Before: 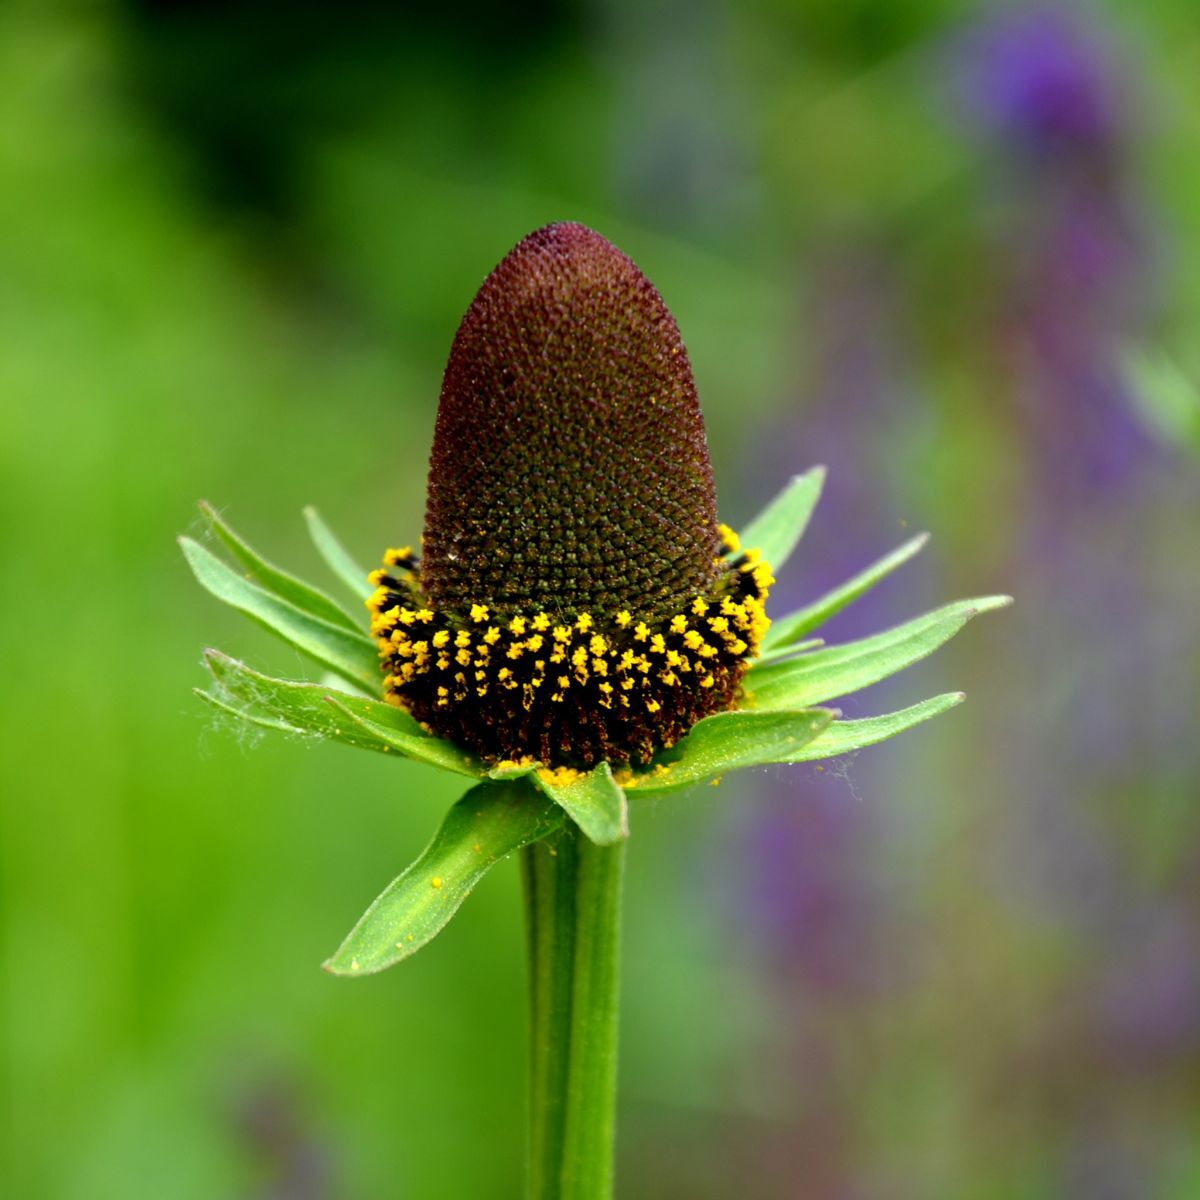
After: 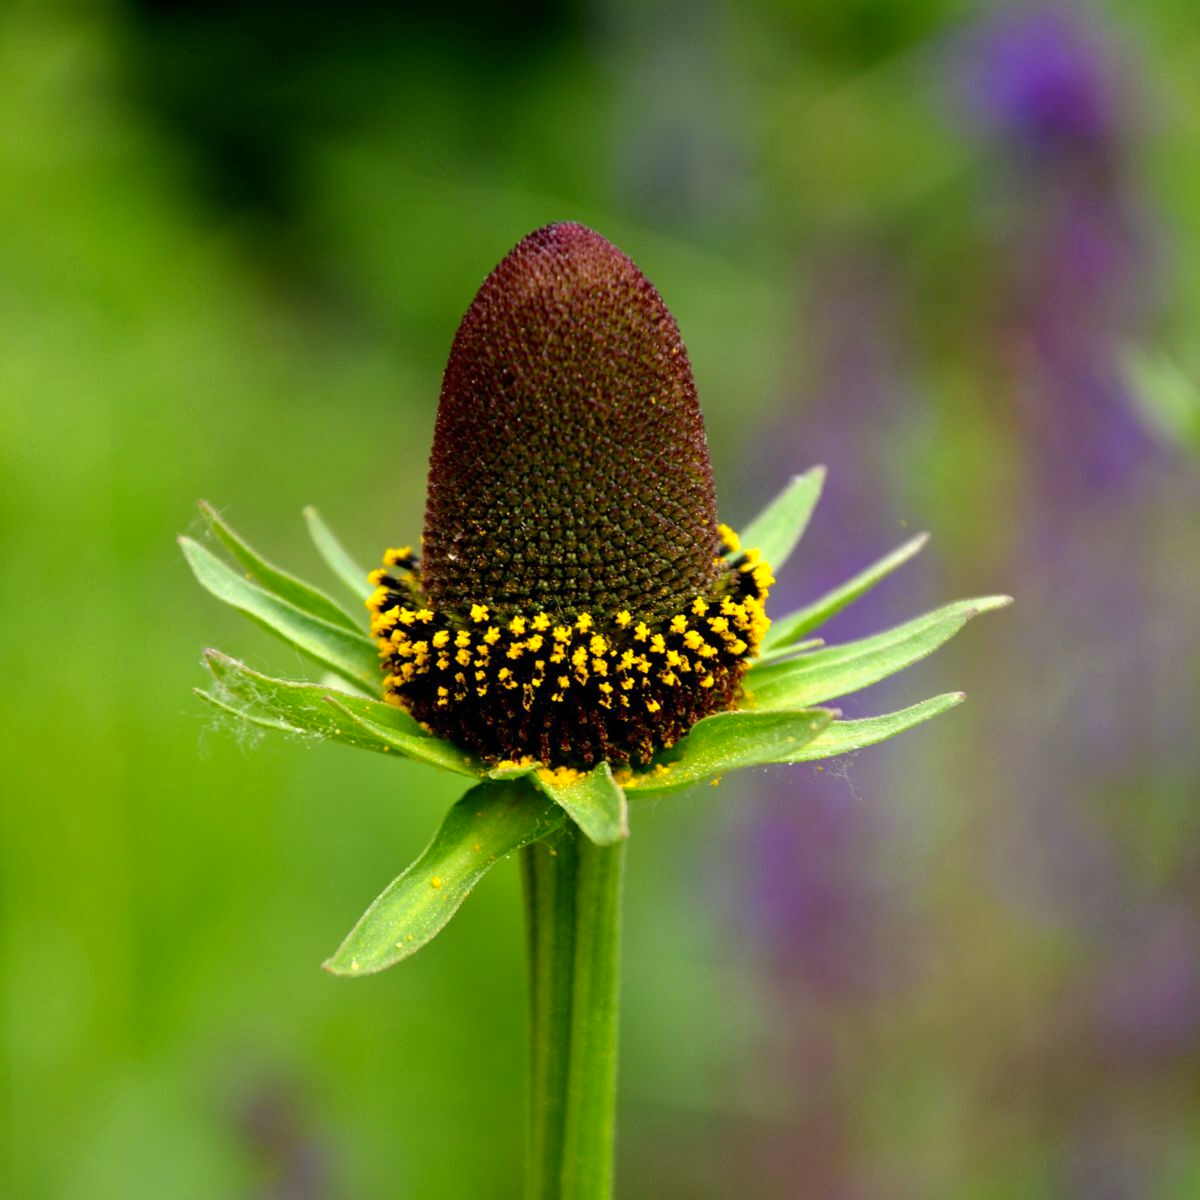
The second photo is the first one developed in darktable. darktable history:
color correction: highlights a* 5.79, highlights b* 4.76
